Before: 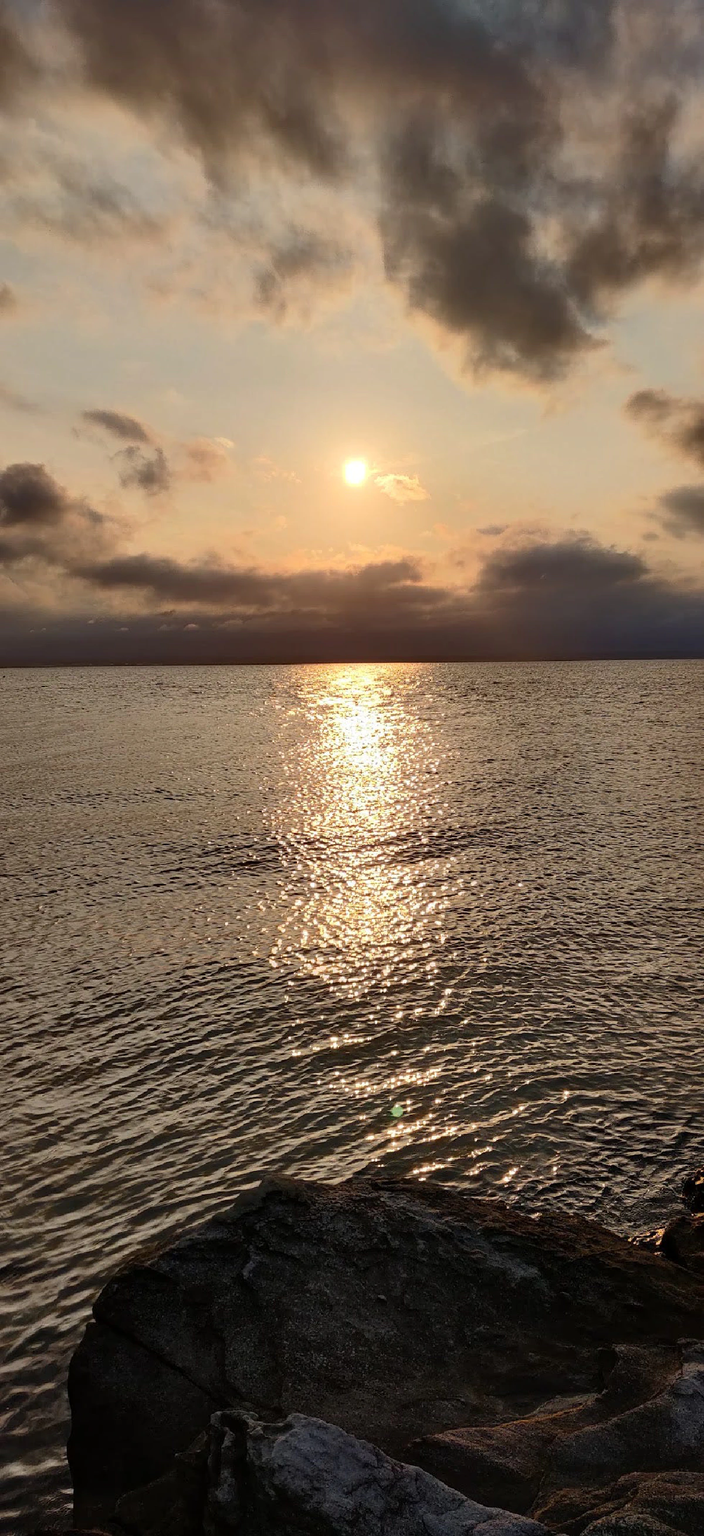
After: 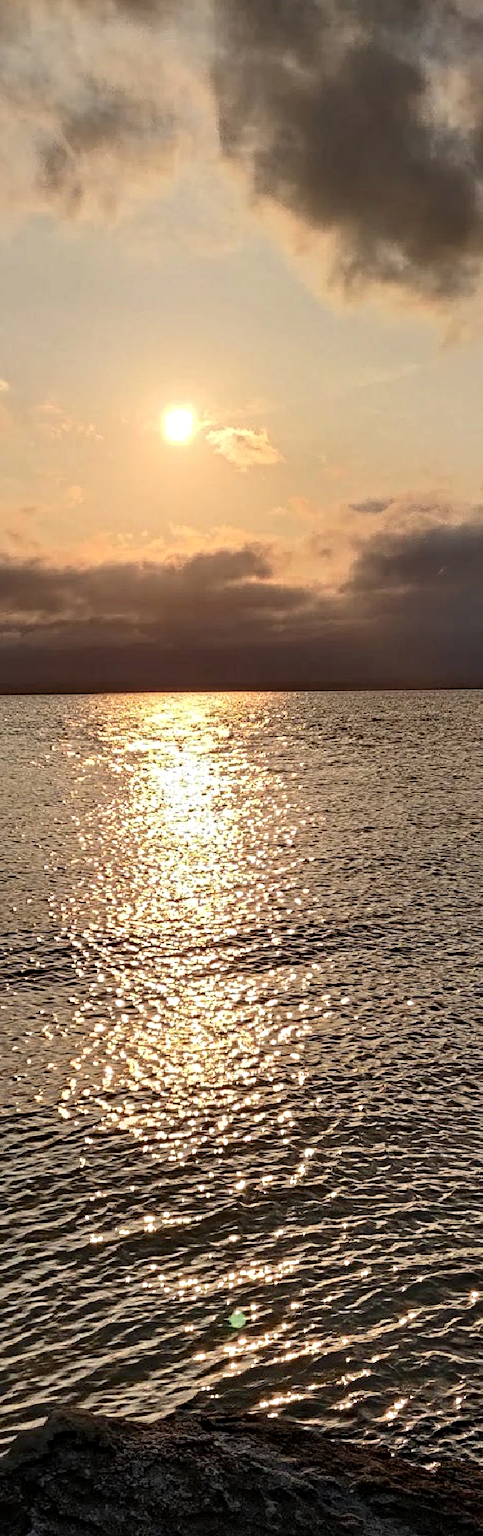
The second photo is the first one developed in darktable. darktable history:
contrast equalizer: y [[0.5, 0.501, 0.525, 0.597, 0.58, 0.514], [0.5 ×6], [0.5 ×6], [0 ×6], [0 ×6]]
crop: left 32.39%, top 11.003%, right 18.586%, bottom 17.599%
